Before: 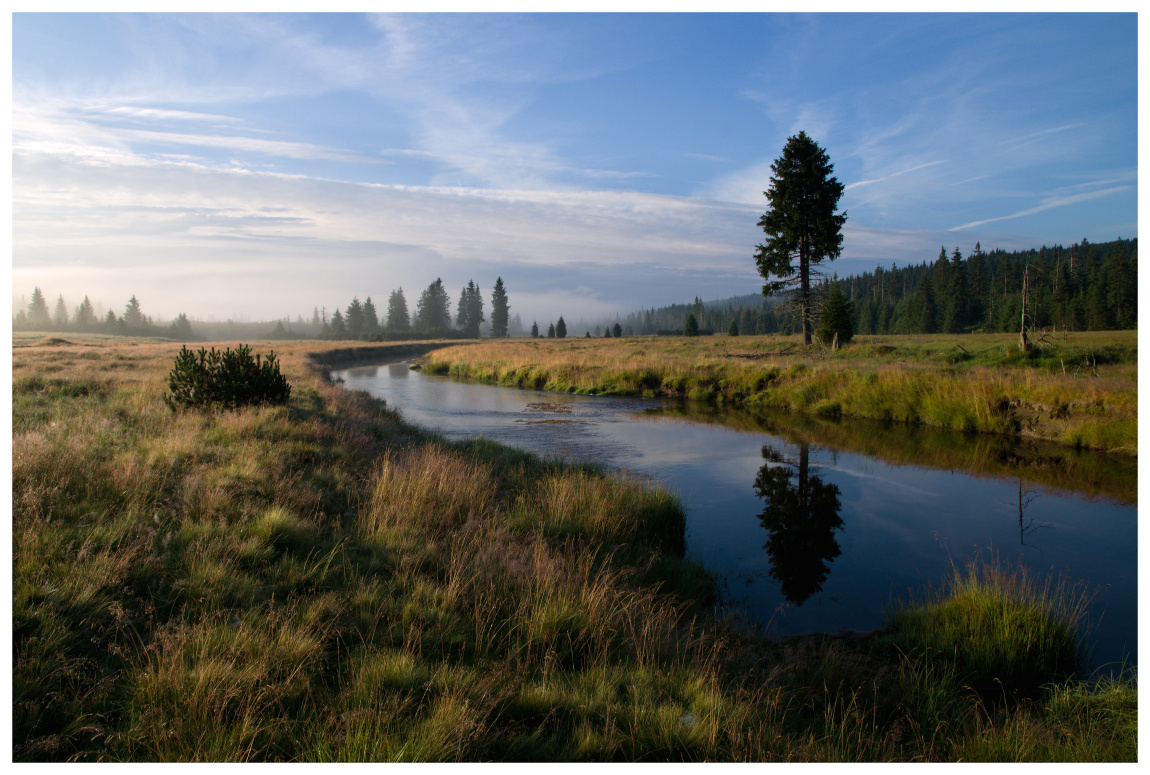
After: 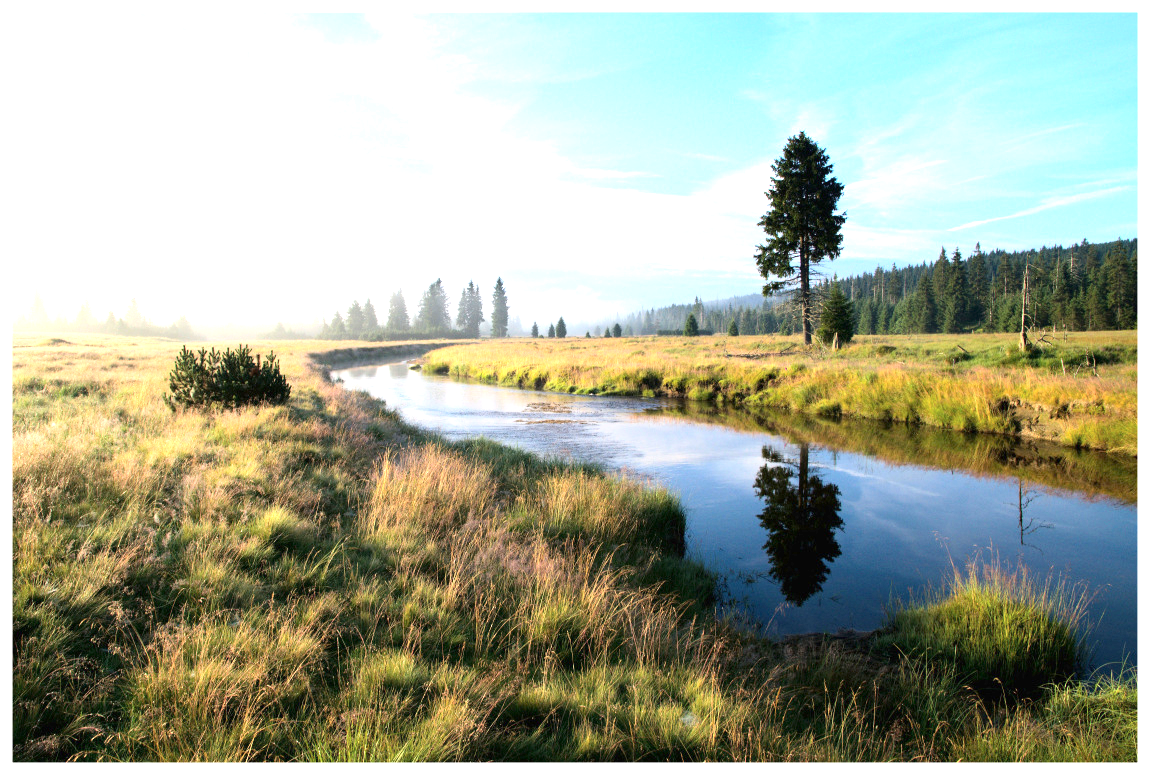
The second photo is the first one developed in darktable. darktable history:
tone curve: curves: ch0 [(0, 0) (0.004, 0.001) (0.133, 0.112) (0.325, 0.362) (0.832, 0.893) (1, 1)], color space Lab, independent channels, preserve colors none
exposure: exposure 2 EV, compensate highlight preservation false
